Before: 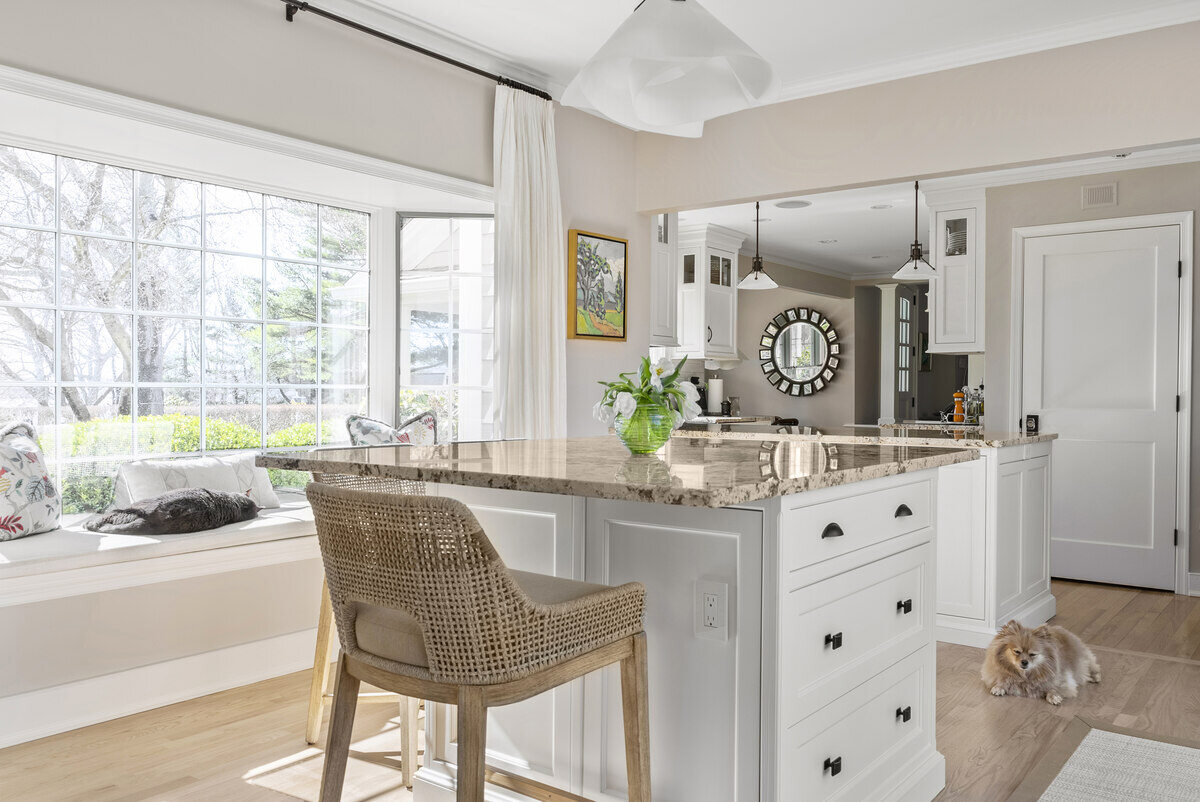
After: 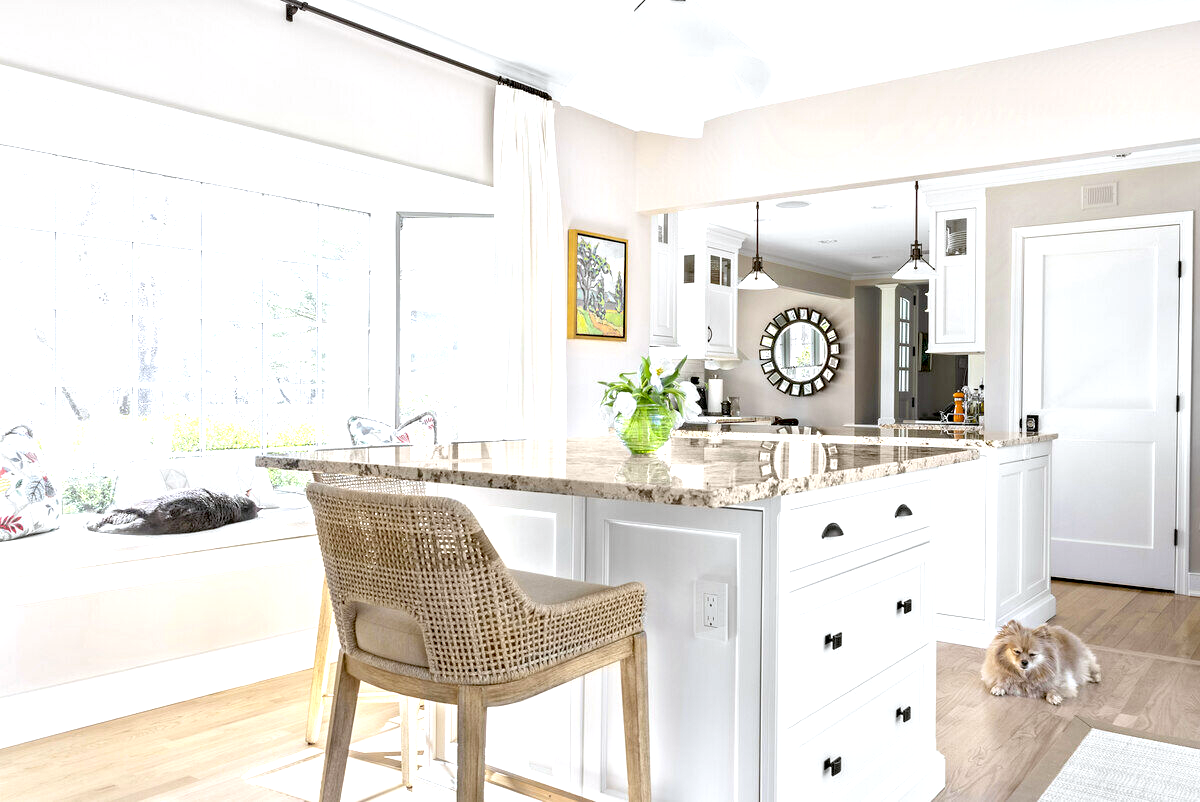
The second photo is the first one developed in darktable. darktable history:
exposure: black level correction 0.01, exposure 1 EV, compensate highlight preservation false
white balance: red 0.98, blue 1.034
